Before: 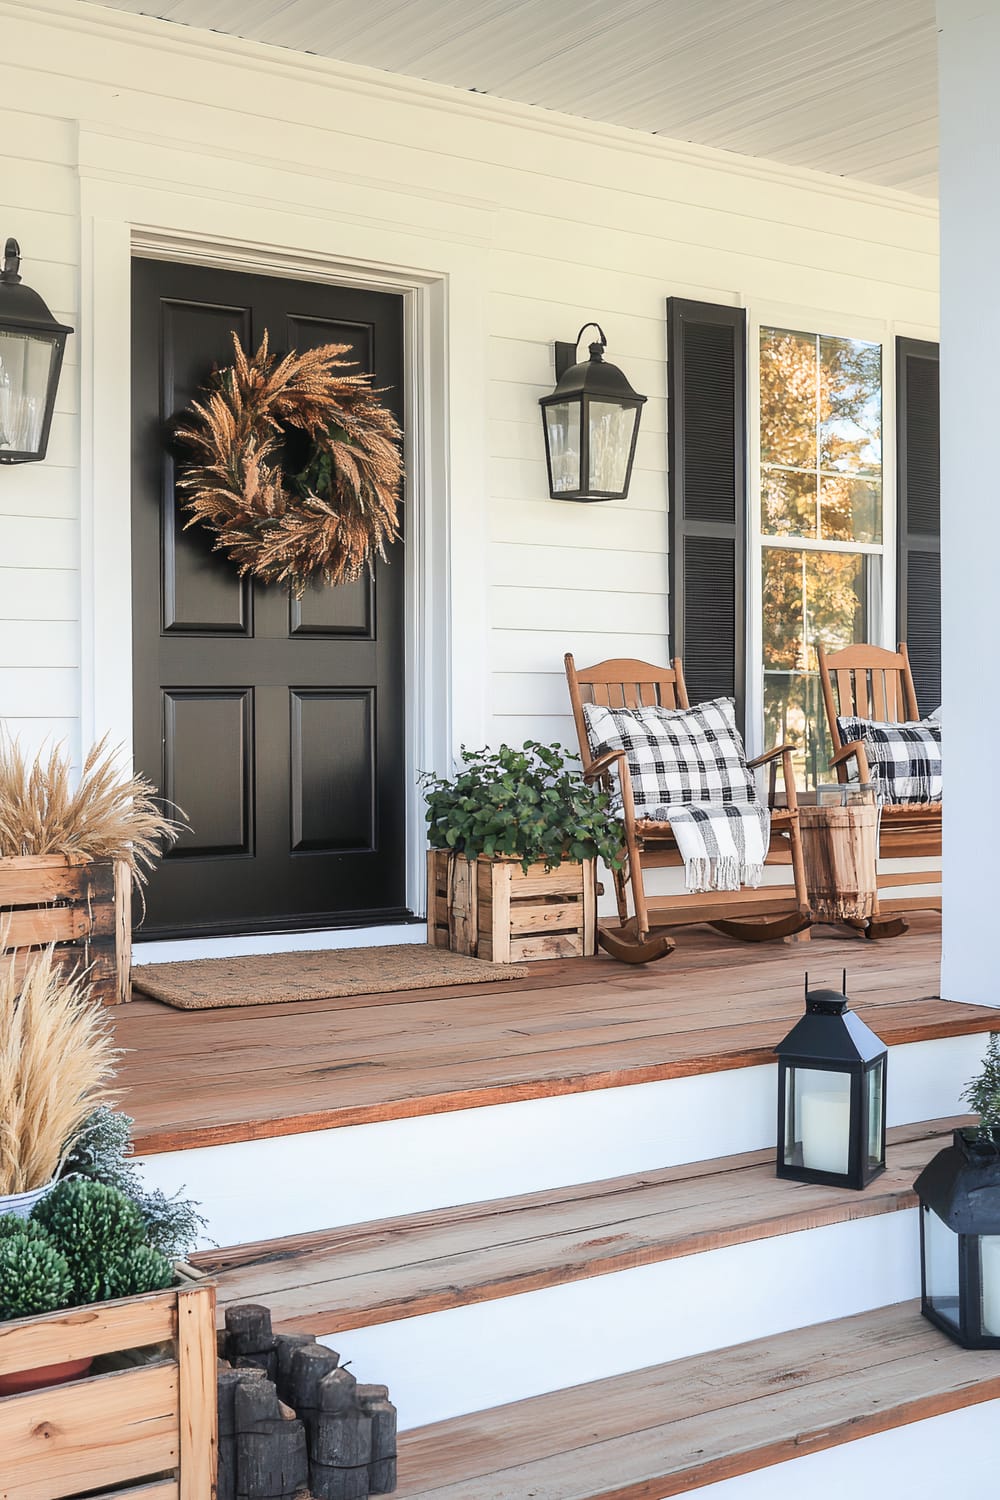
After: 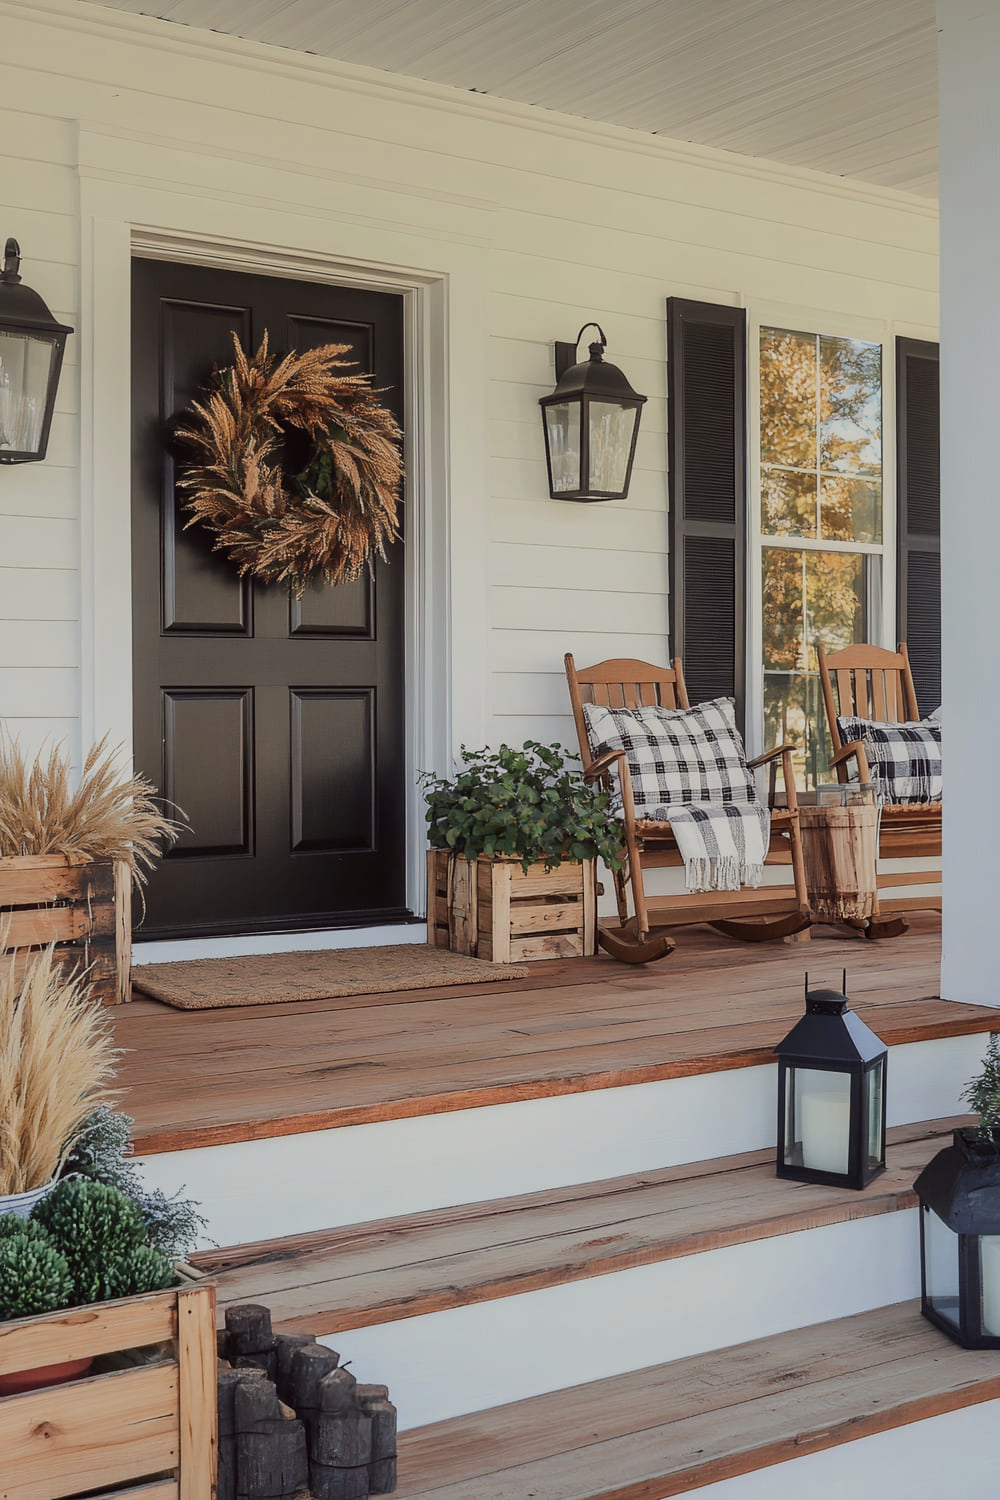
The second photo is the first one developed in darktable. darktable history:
exposure: black level correction 0, exposure -0.738 EV, compensate highlight preservation false
color correction: highlights a* -1.06, highlights b* 4.6, shadows a* 3.54
